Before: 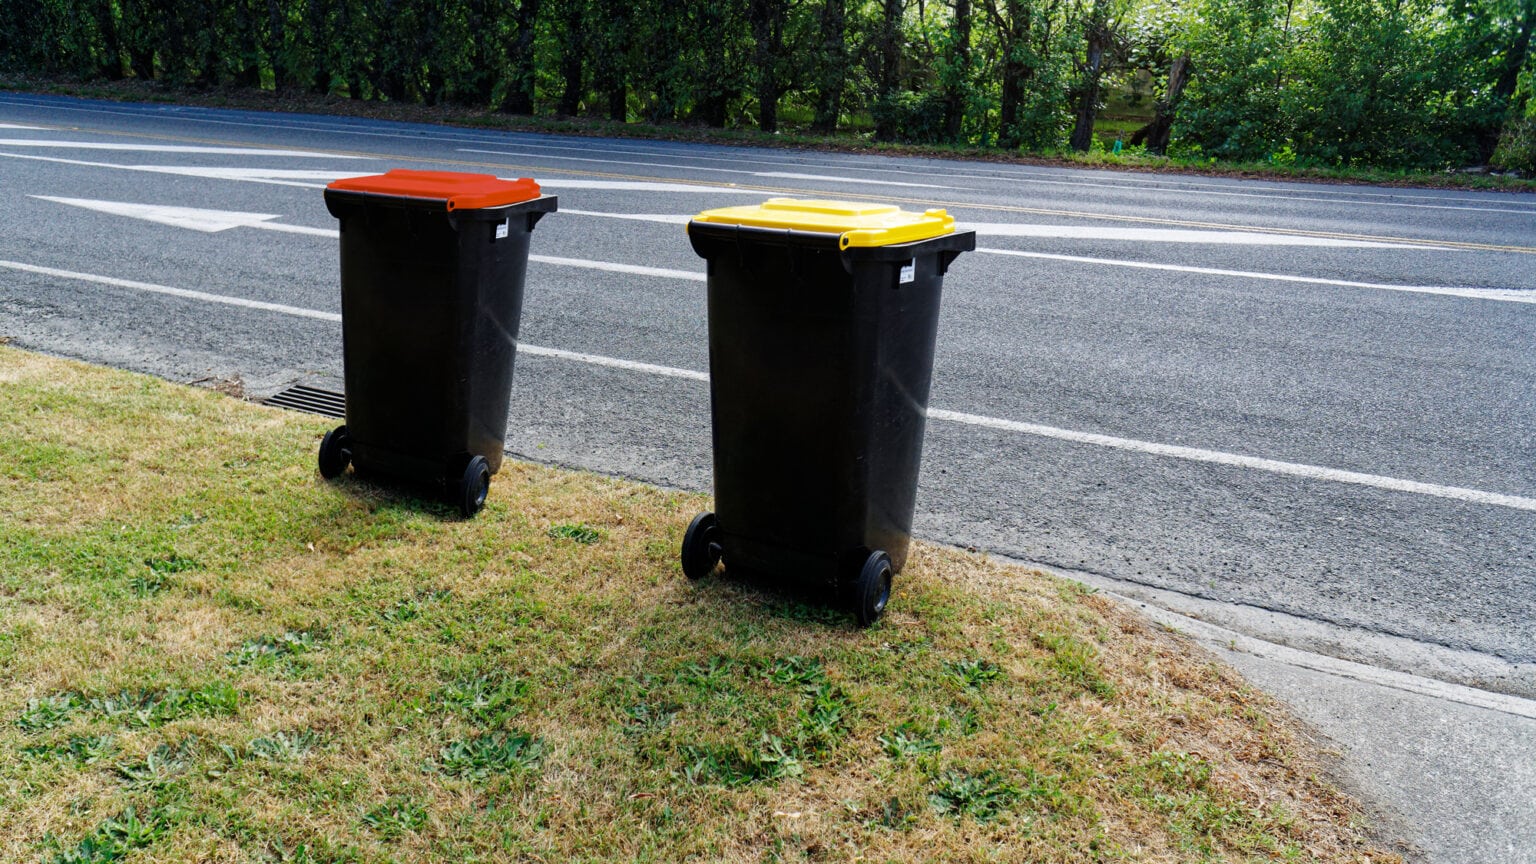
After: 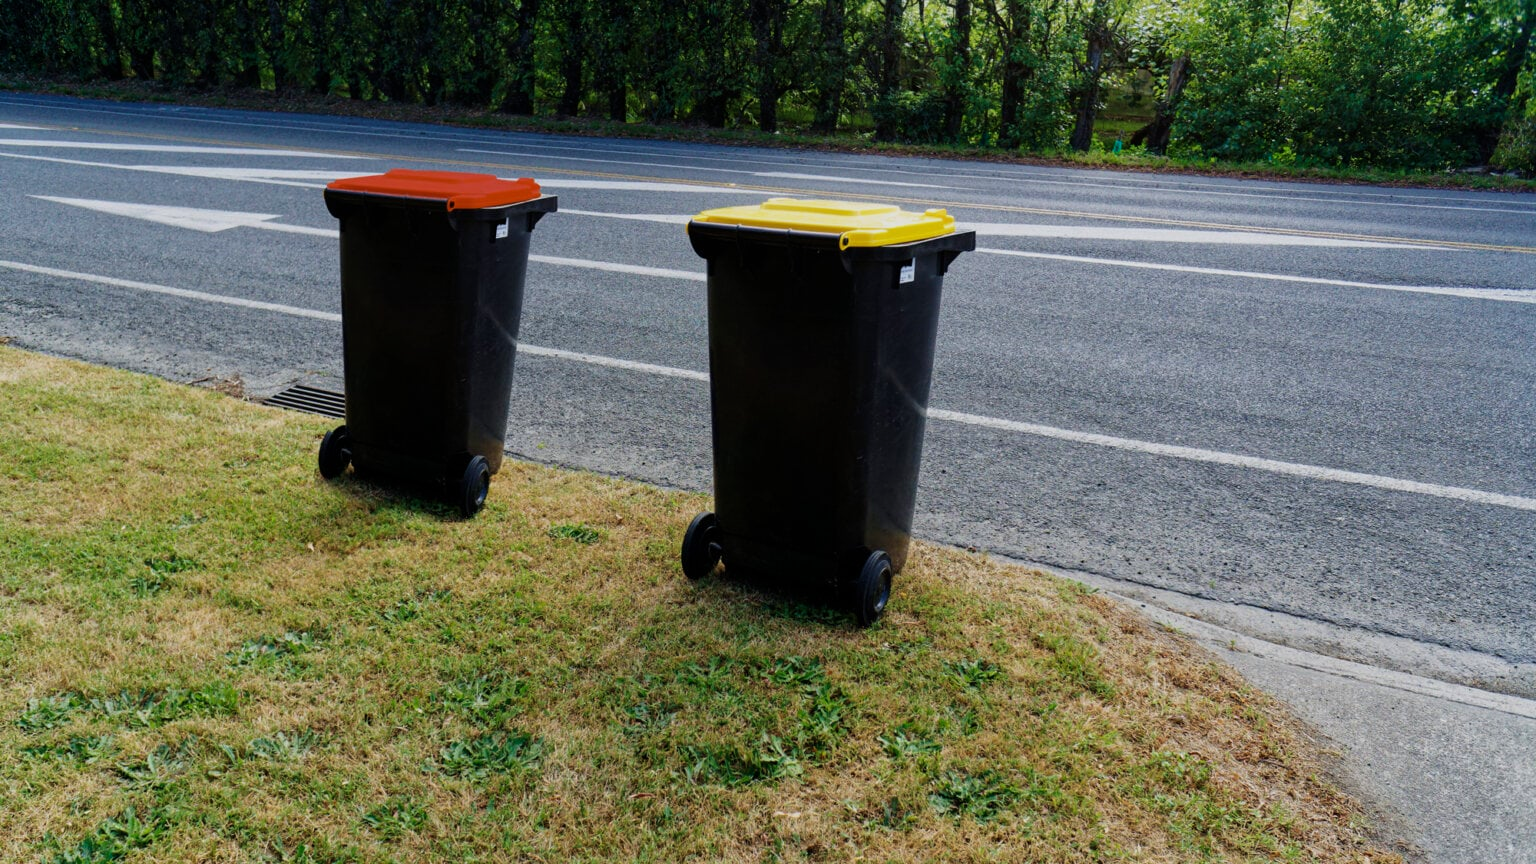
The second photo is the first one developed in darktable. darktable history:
velvia: on, module defaults
exposure: exposure -0.421 EV, compensate highlight preservation false
